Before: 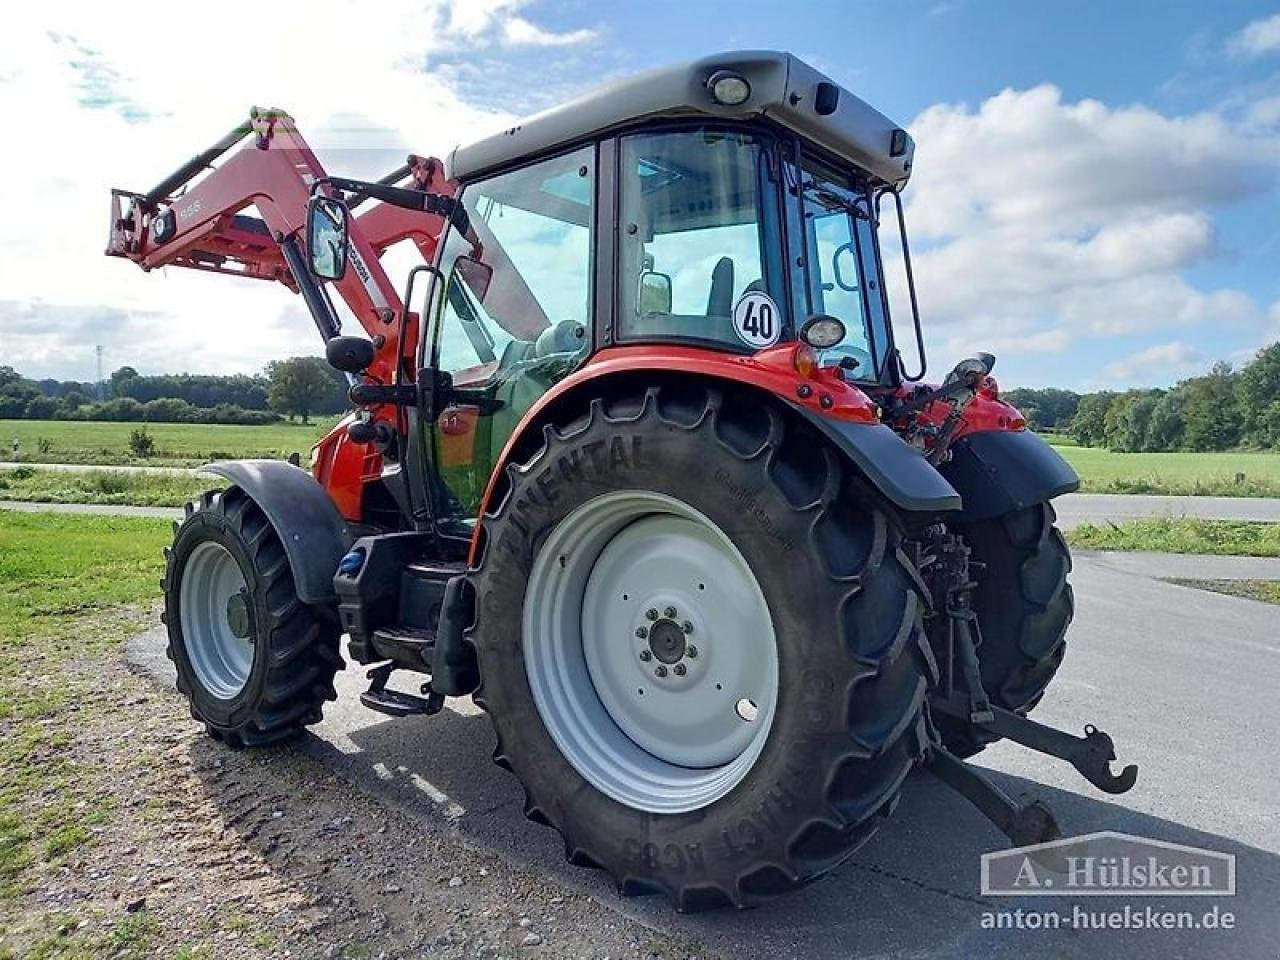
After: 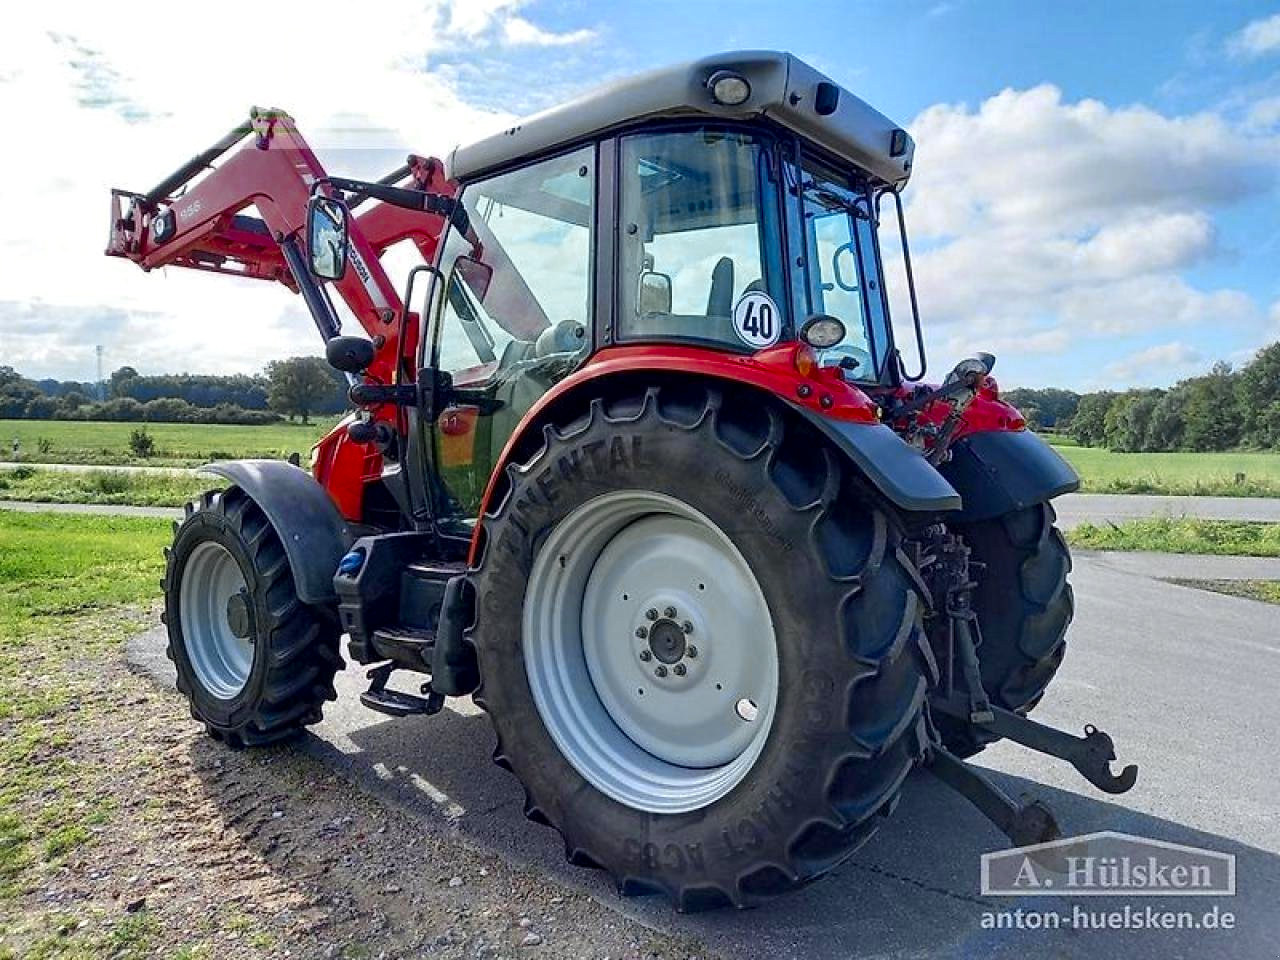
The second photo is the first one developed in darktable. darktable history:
local contrast: highlights 100%, shadows 100%, detail 120%, midtone range 0.2
color zones: curves: ch0 [(0.004, 0.305) (0.261, 0.623) (0.389, 0.399) (0.708, 0.571) (0.947, 0.34)]; ch1 [(0.025, 0.645) (0.229, 0.584) (0.326, 0.551) (0.484, 0.262) (0.757, 0.643)]
